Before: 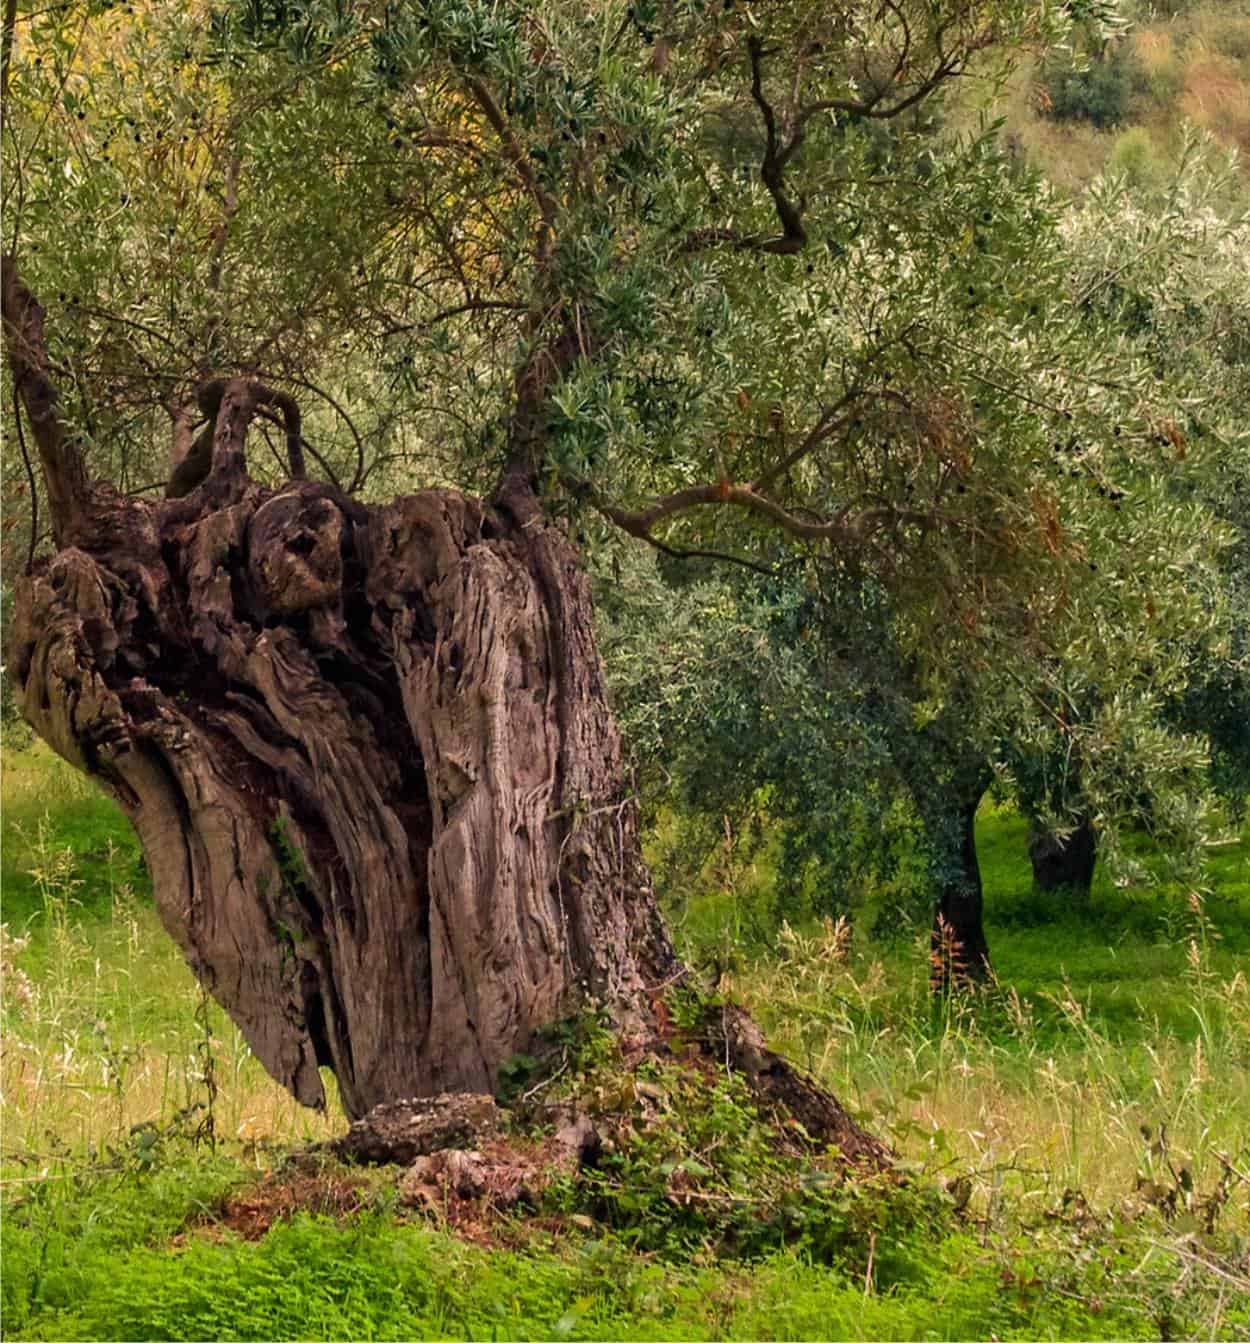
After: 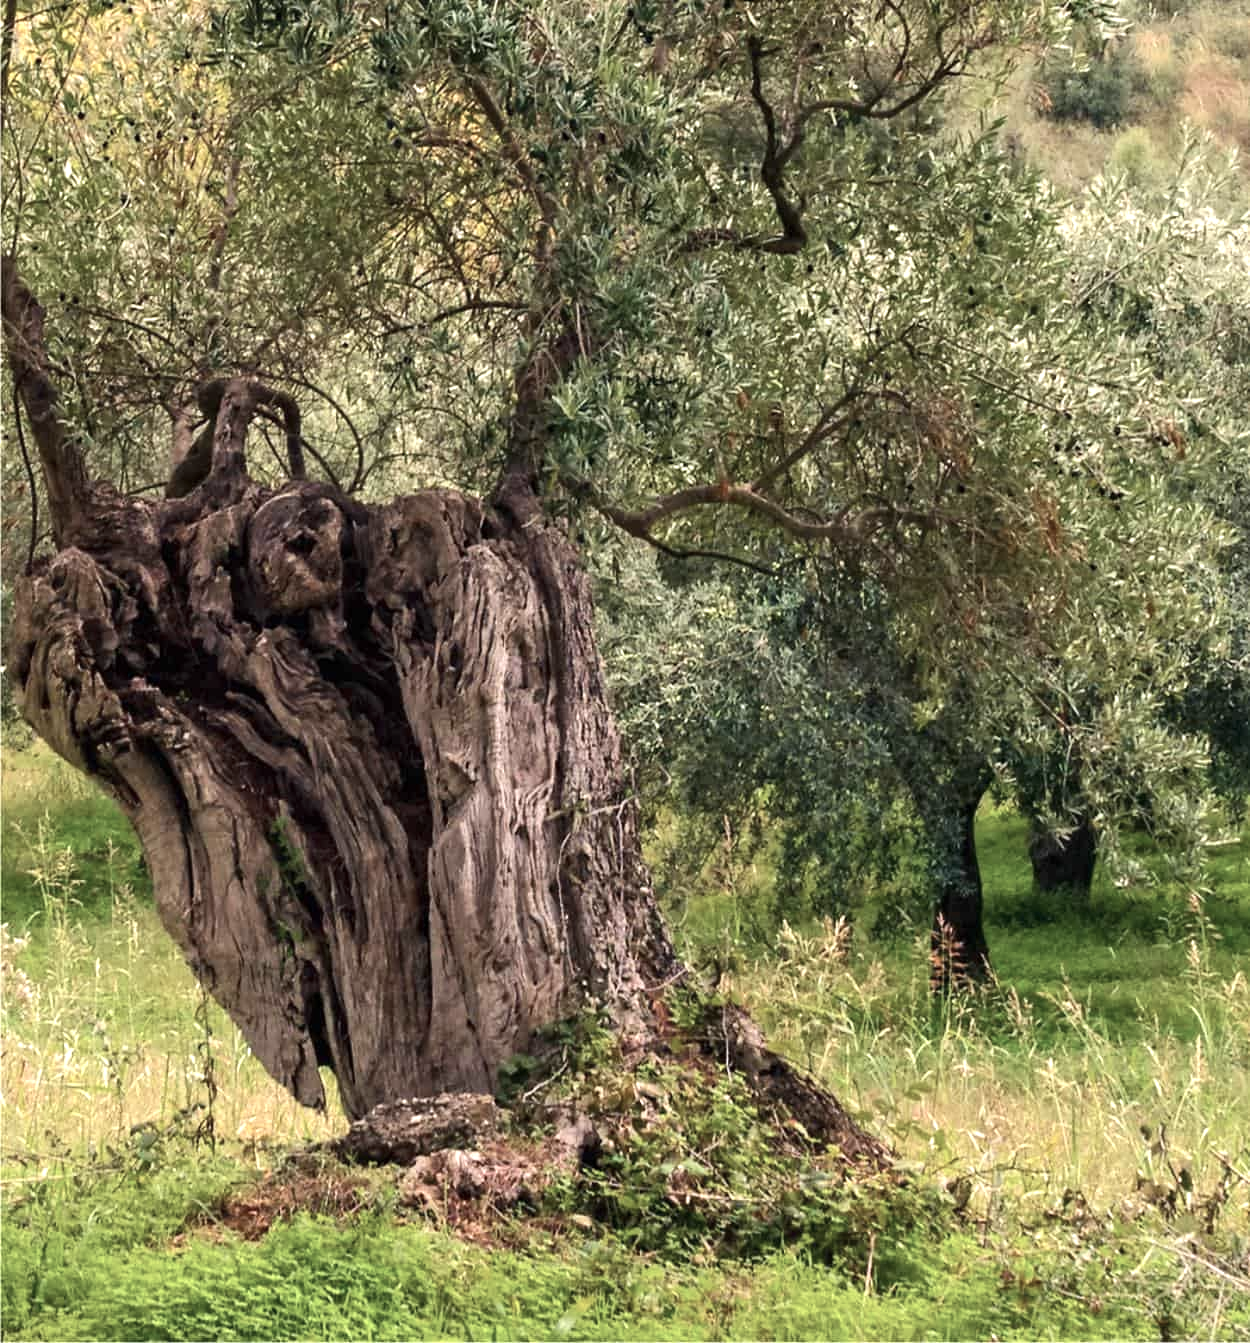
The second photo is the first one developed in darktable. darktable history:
color calibration: illuminant same as pipeline (D50), adaptation XYZ, x 0.346, y 0.358, temperature 5010.27 K
tone equalizer: edges refinement/feathering 500, mask exposure compensation -1.57 EV, preserve details no
exposure: exposure 0.67 EV, compensate highlight preservation false
contrast brightness saturation: contrast 0.098, saturation -0.354
